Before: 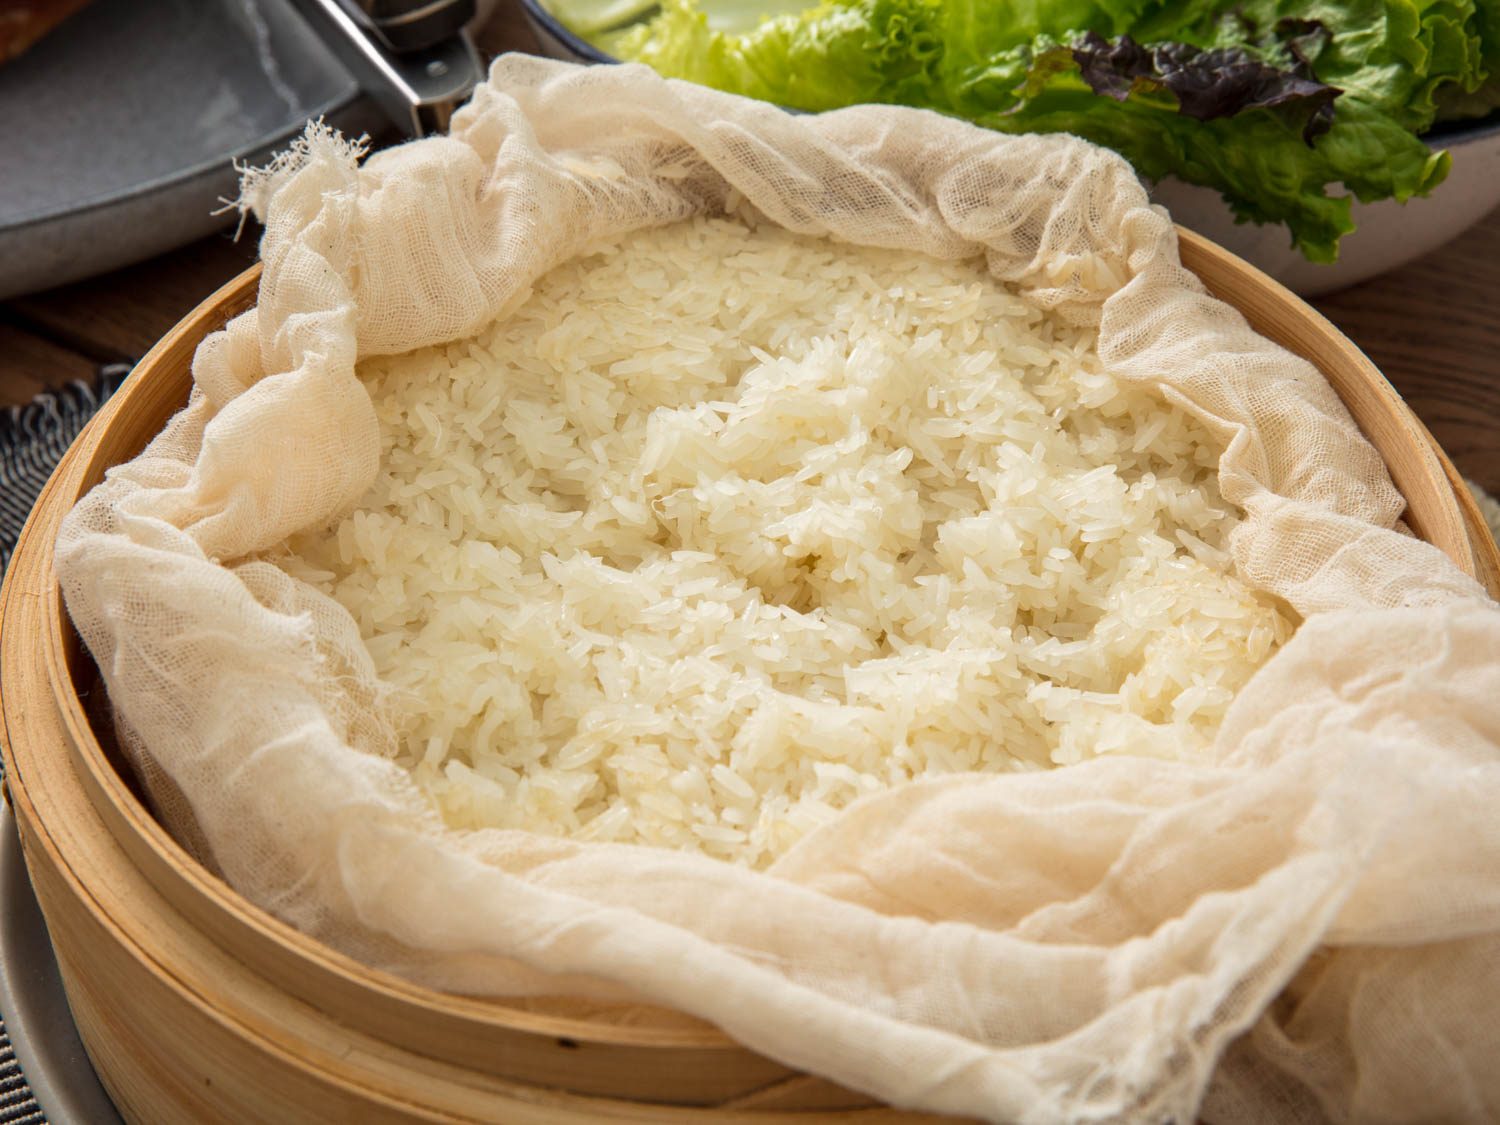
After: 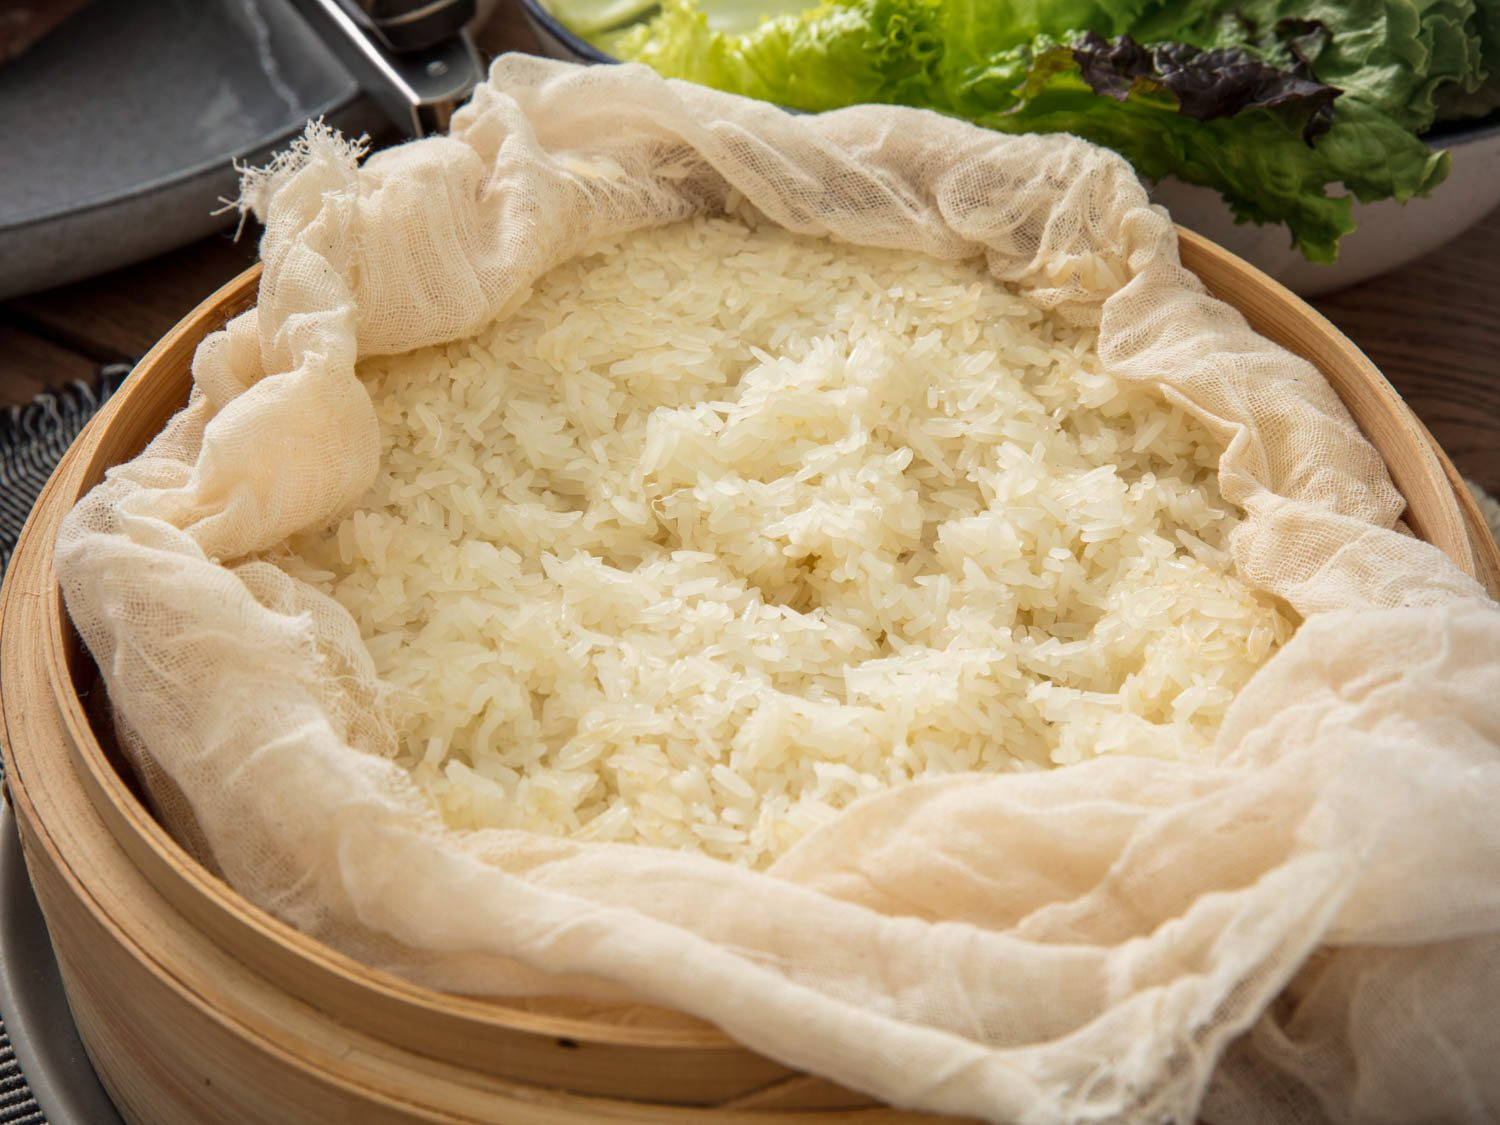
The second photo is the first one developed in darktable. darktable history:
vignetting: brightness -0.269
